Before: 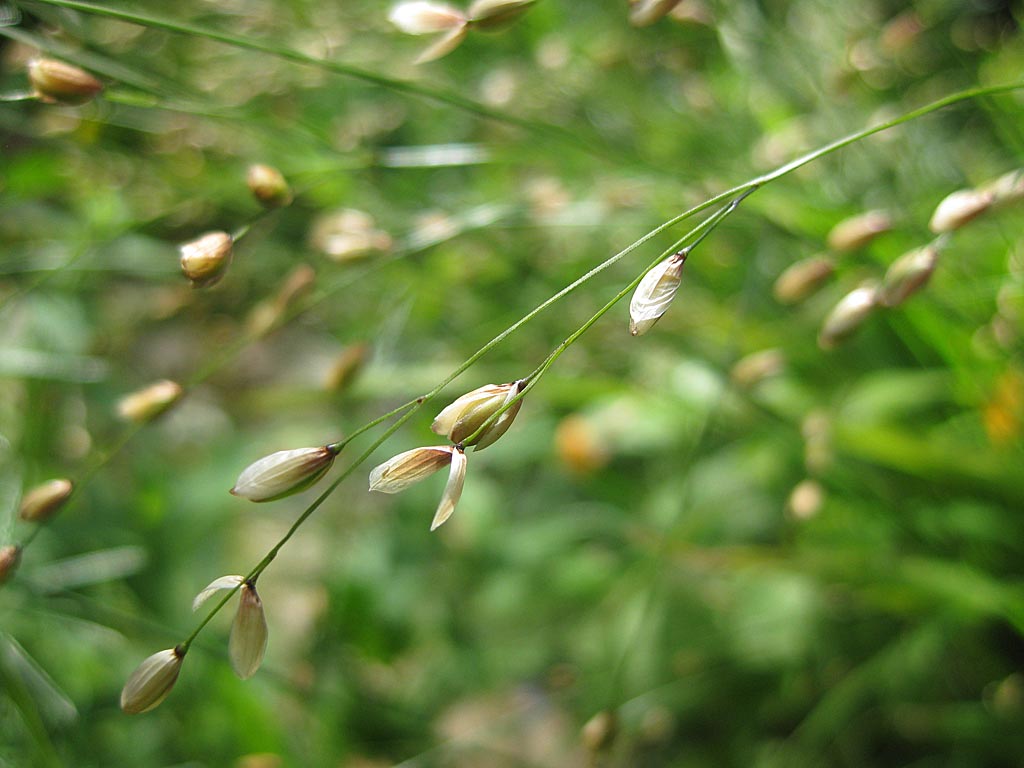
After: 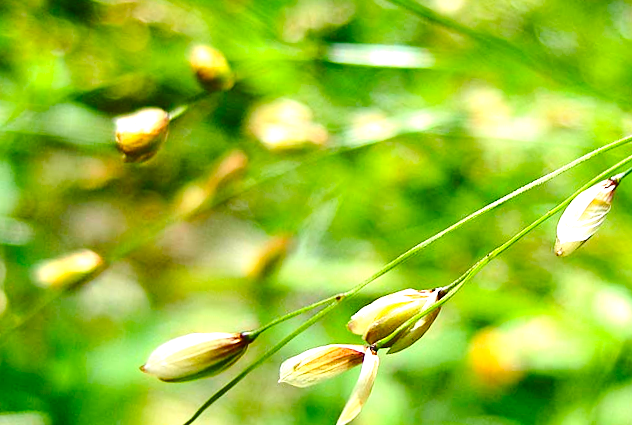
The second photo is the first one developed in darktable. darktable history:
contrast brightness saturation: contrast 0.242, brightness -0.223, saturation 0.14
color balance rgb: highlights gain › luminance 6.051%, highlights gain › chroma 1.269%, highlights gain › hue 89.56°, linear chroma grading › global chroma 1.345%, linear chroma grading › mid-tones -0.871%, perceptual saturation grading › global saturation 39.041%, perceptual saturation grading › highlights -24.76%, perceptual saturation grading › mid-tones 35.067%, perceptual saturation grading › shadows 35.314%, perceptual brilliance grading › mid-tones 10.702%, perceptual brilliance grading › shadows 14.209%, global vibrance 9.155%
crop and rotate: angle -6.09°, left 2.121%, top 7.06%, right 27.699%, bottom 30.057%
exposure: black level correction 0.001, exposure 0.957 EV, compensate highlight preservation false
